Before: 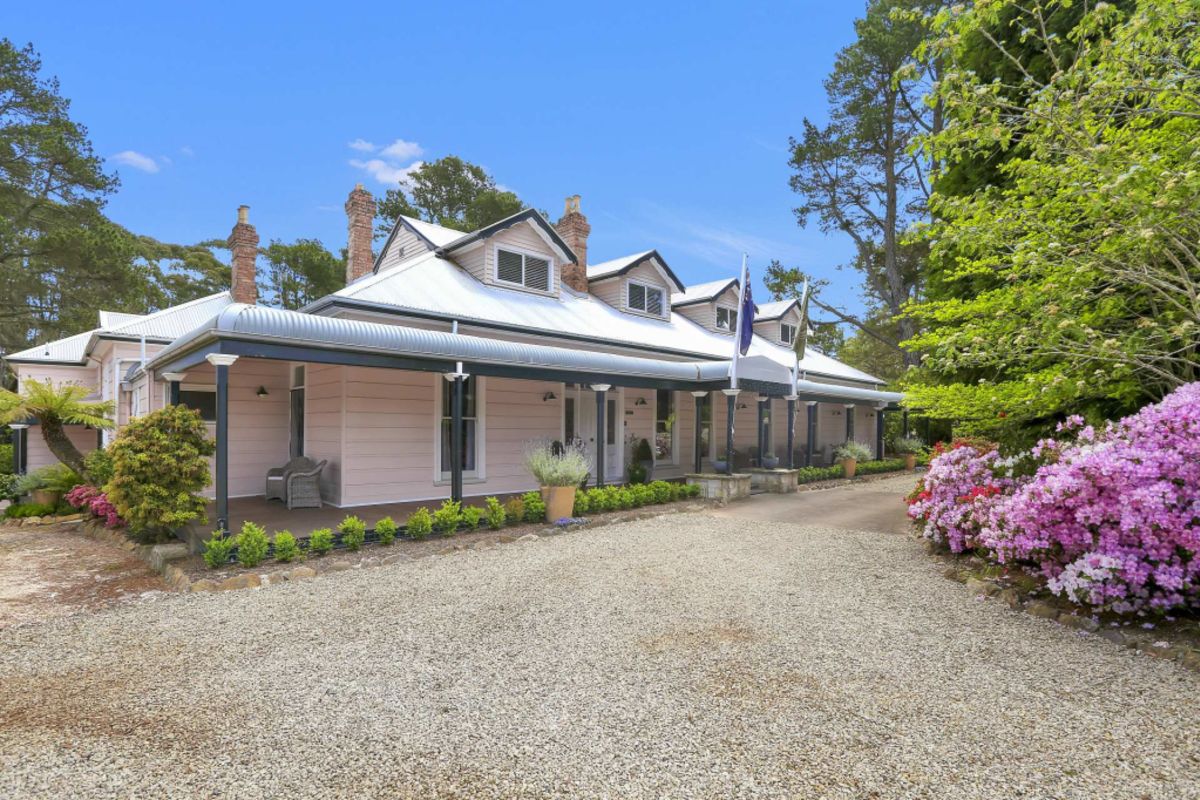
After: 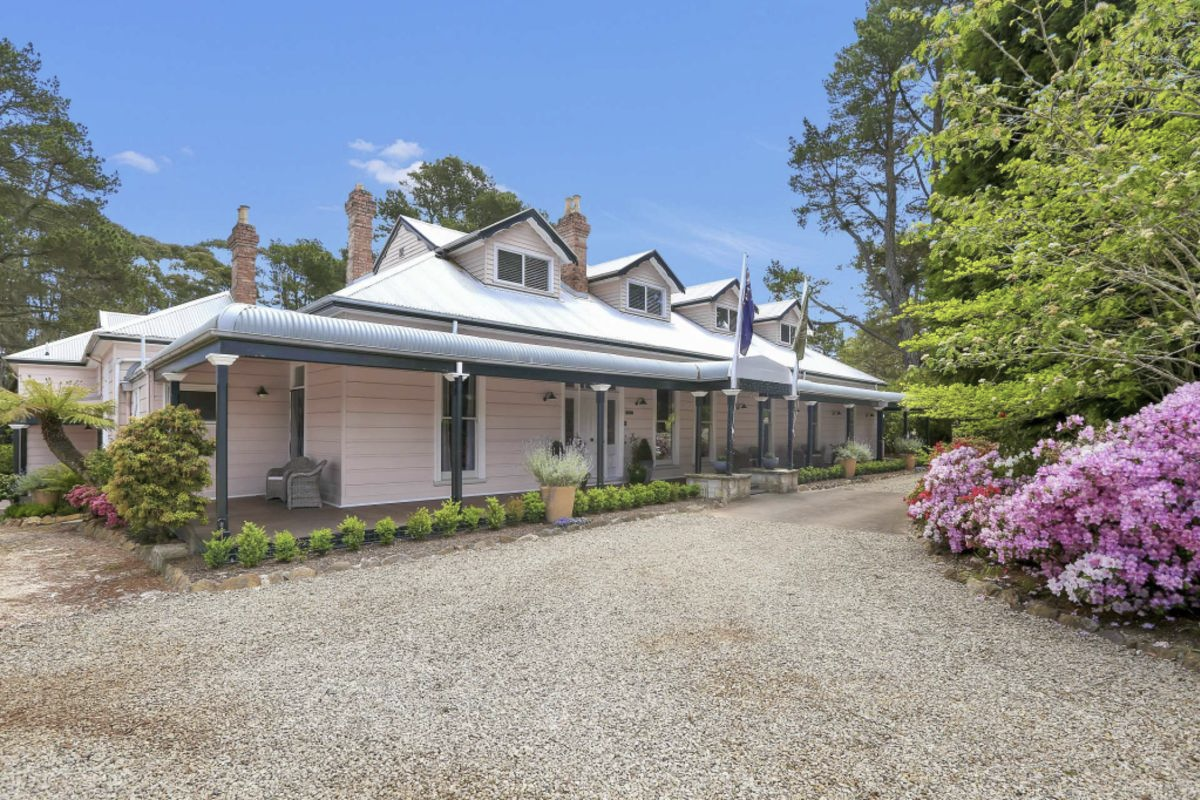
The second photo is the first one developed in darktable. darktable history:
color correction: highlights b* 0.043, saturation 0.798
